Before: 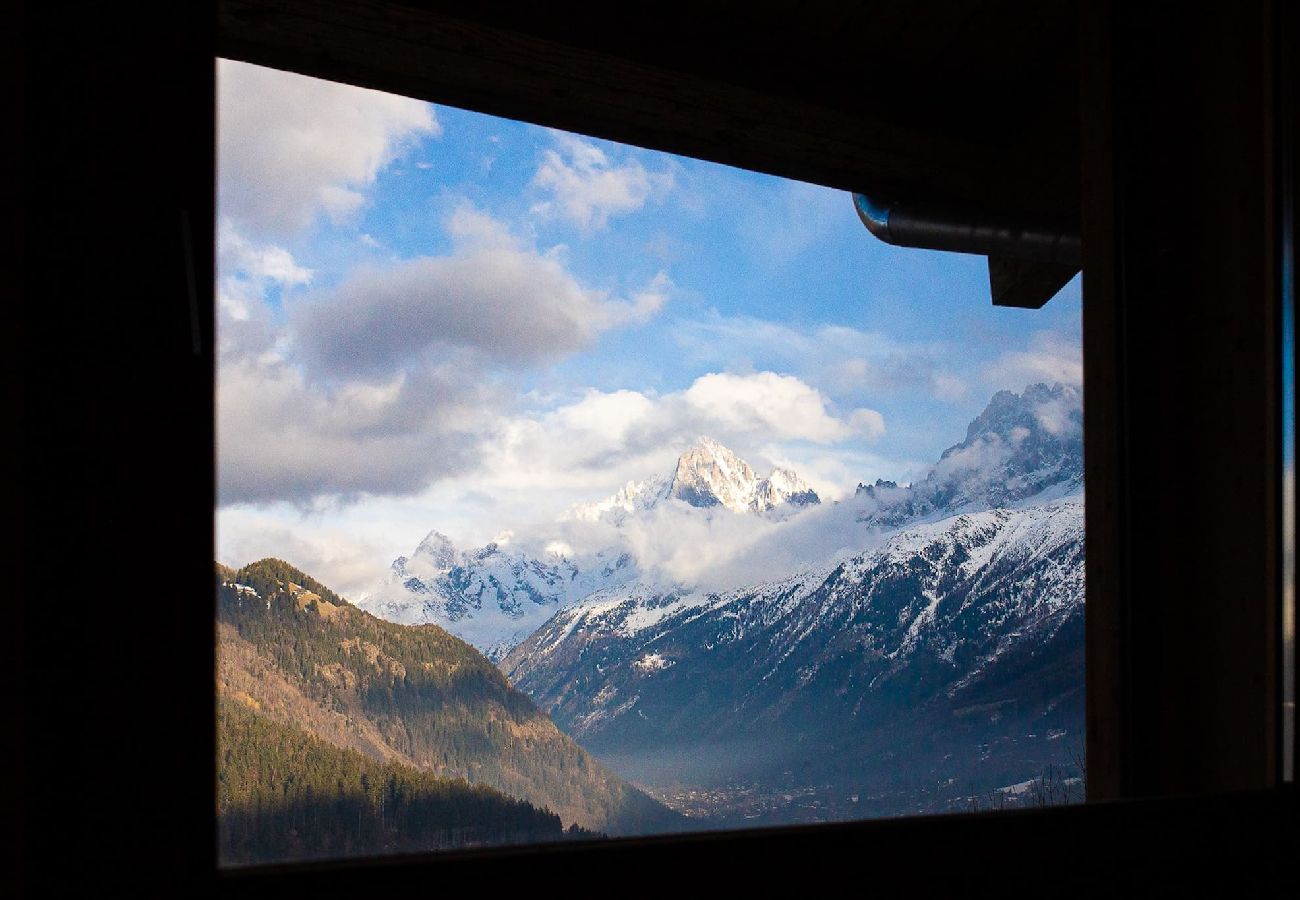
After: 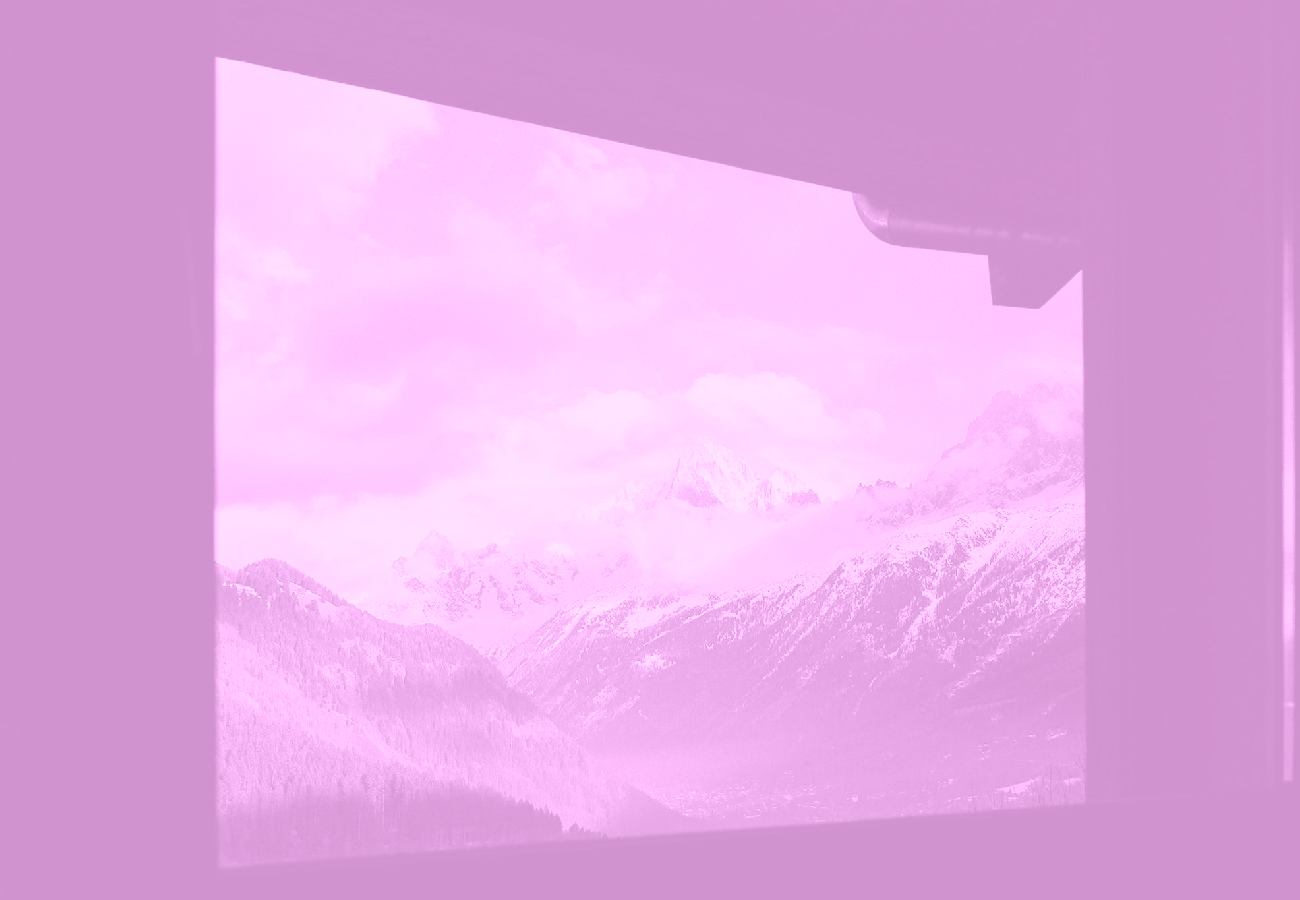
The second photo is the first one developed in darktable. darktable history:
colorize: hue 331.2°, saturation 75%, source mix 30.28%, lightness 70.52%, version 1
shadows and highlights: shadows 20.55, highlights -20.99, soften with gaussian
